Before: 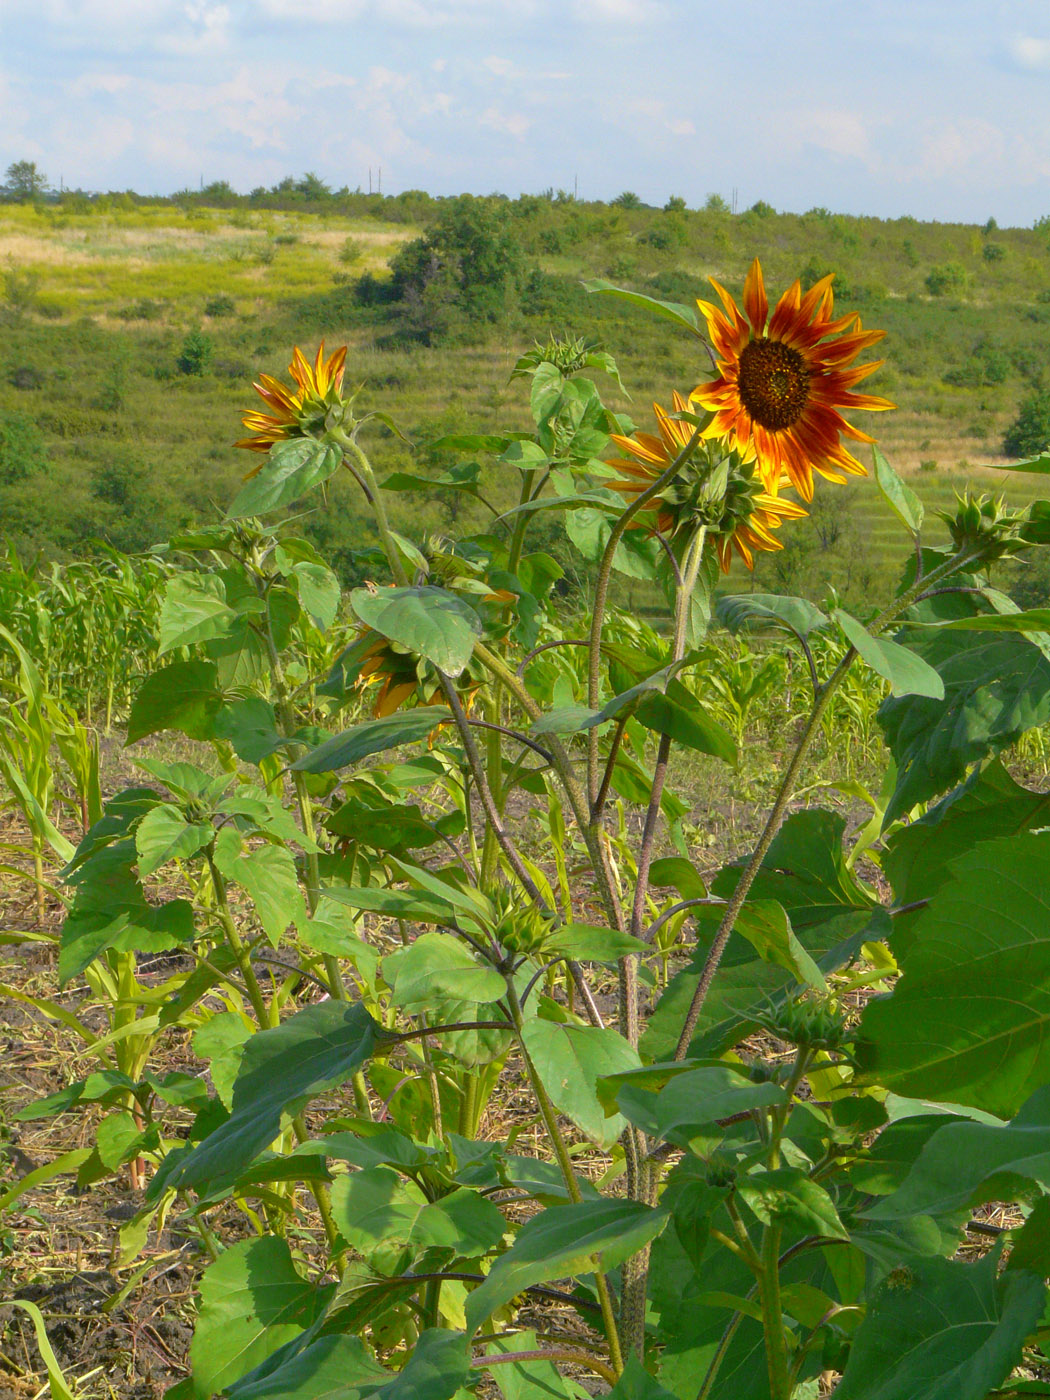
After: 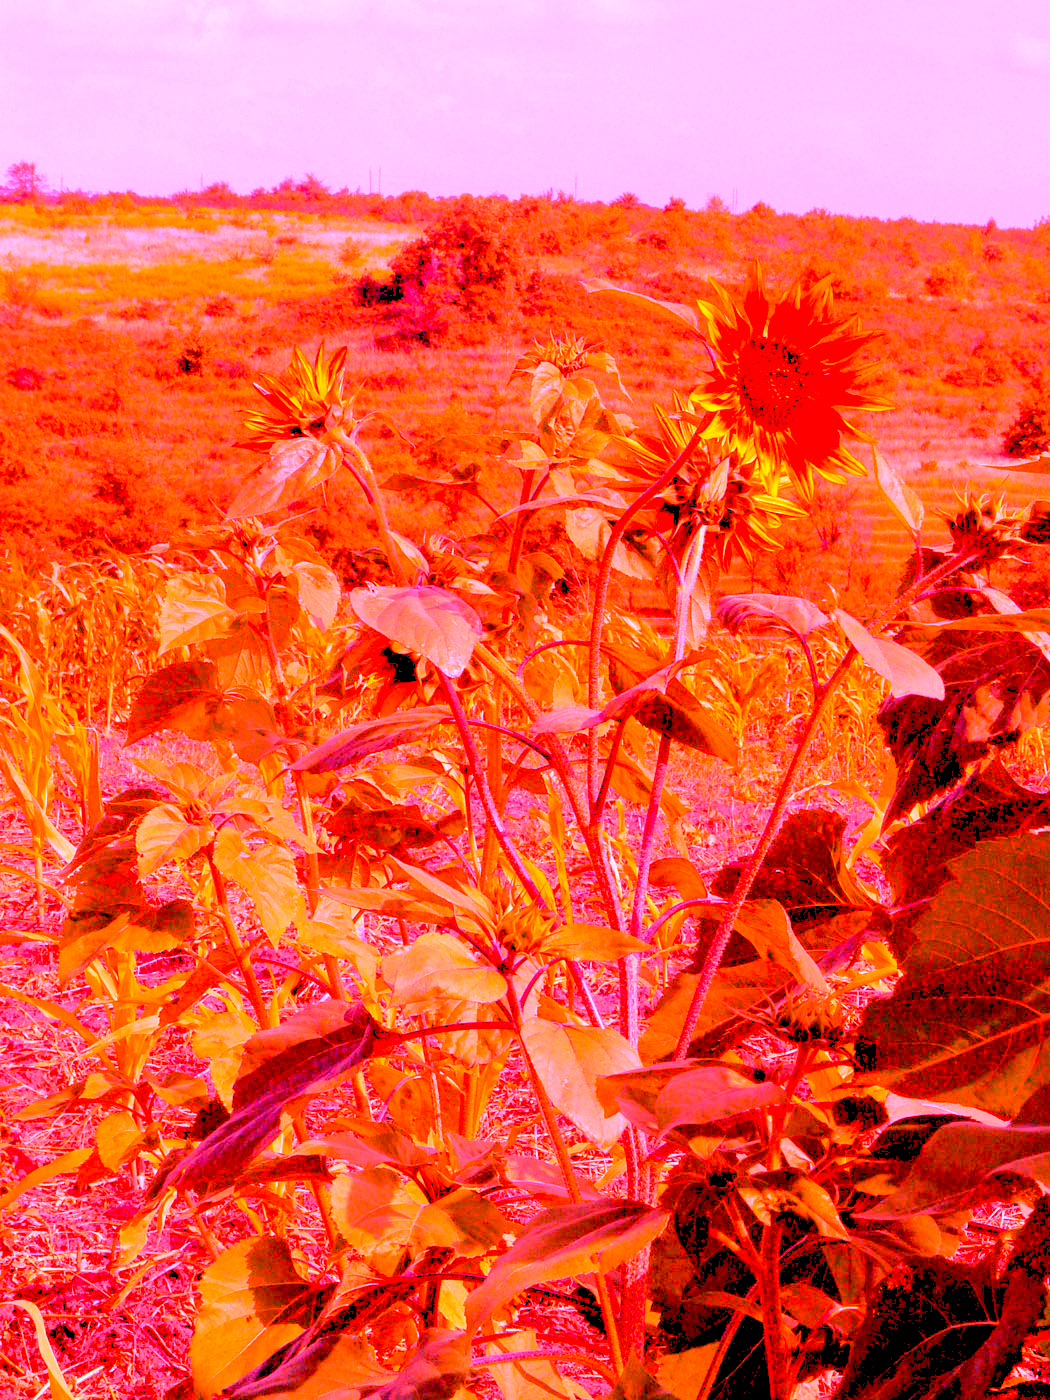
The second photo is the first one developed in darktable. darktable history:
exposure: black level correction 0.1, exposure -0.092 EV, compensate highlight preservation false
white balance: red 4.26, blue 1.802
